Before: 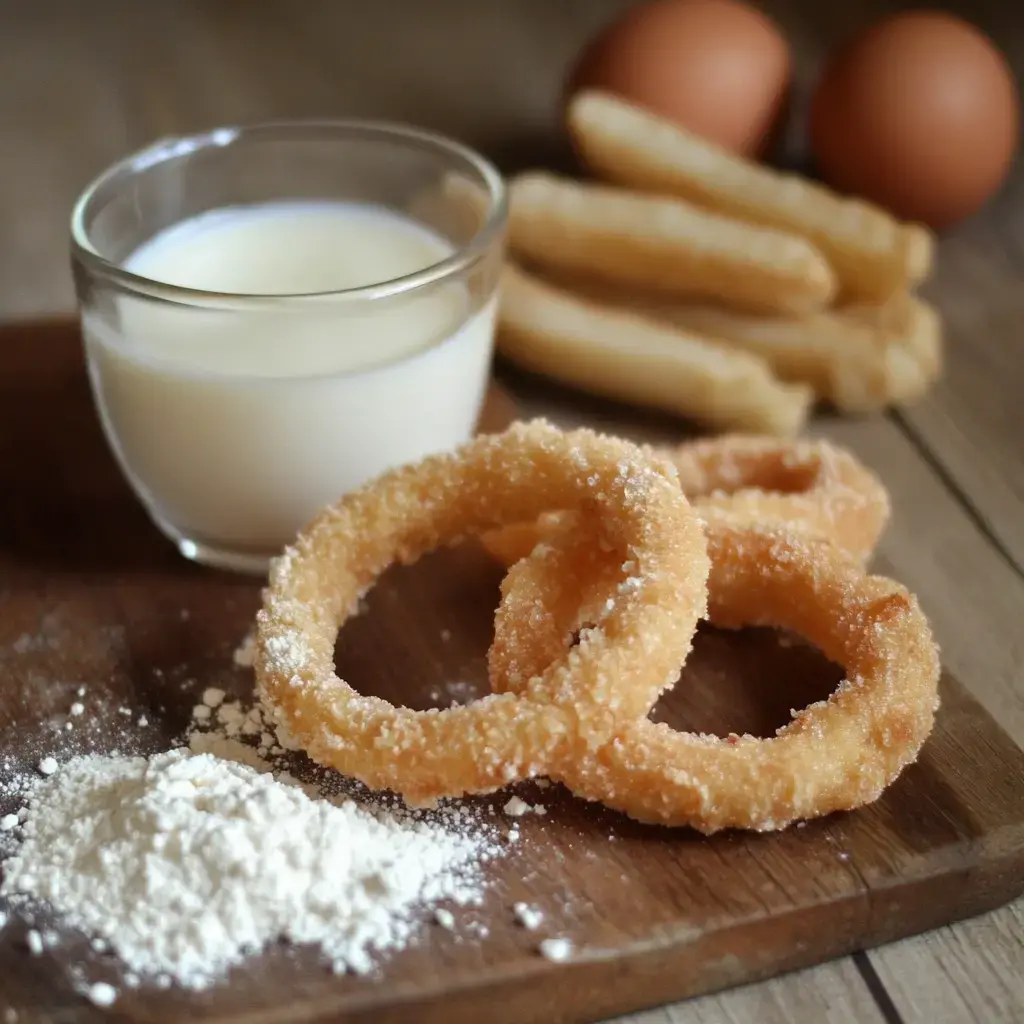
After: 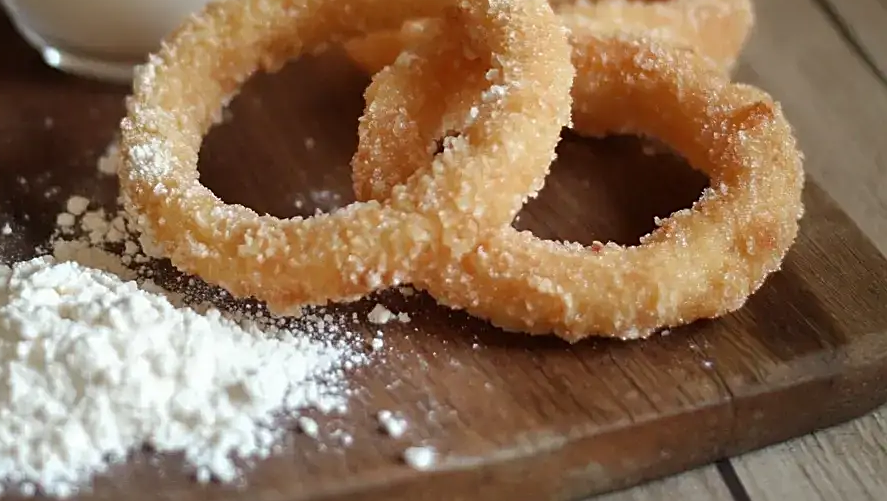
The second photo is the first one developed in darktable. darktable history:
sharpen: on, module defaults
crop and rotate: left 13.306%, top 48.129%, bottom 2.928%
